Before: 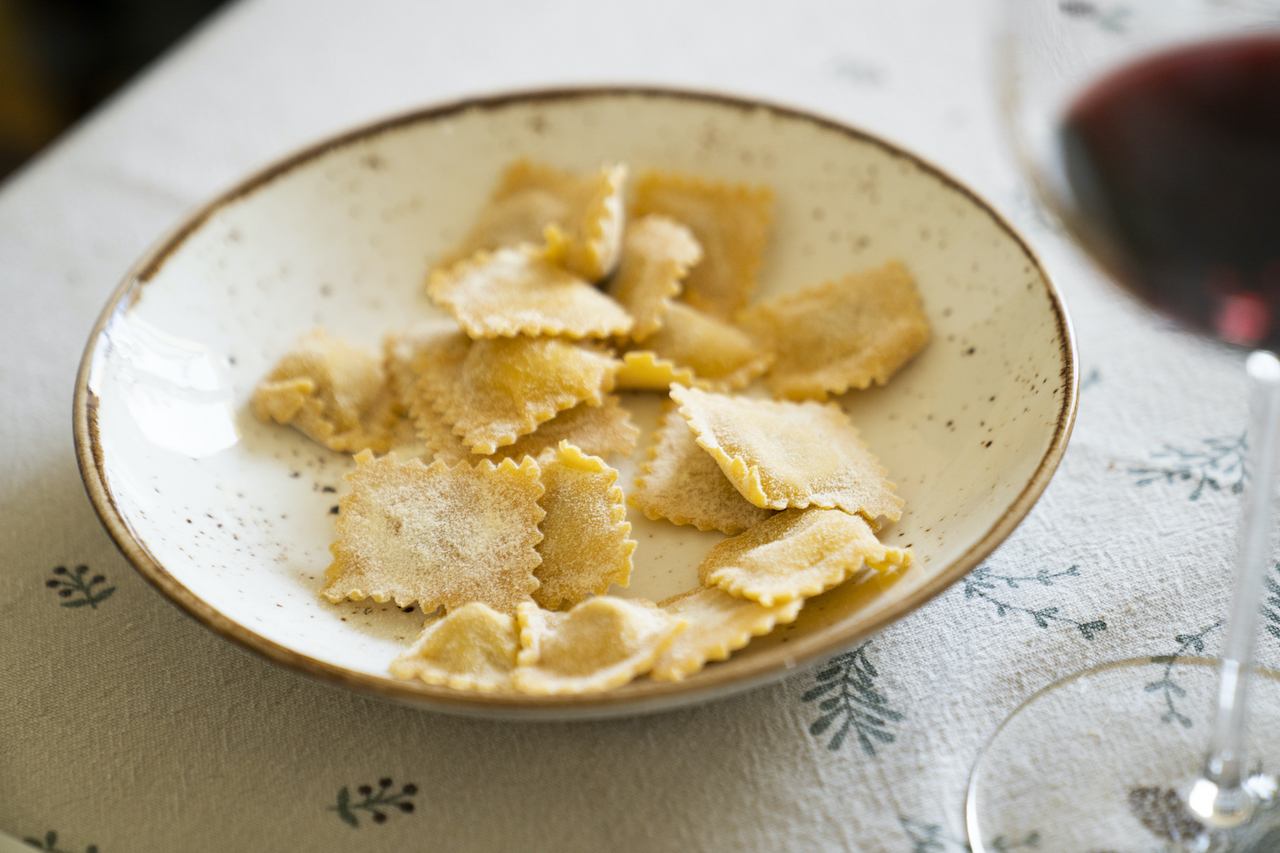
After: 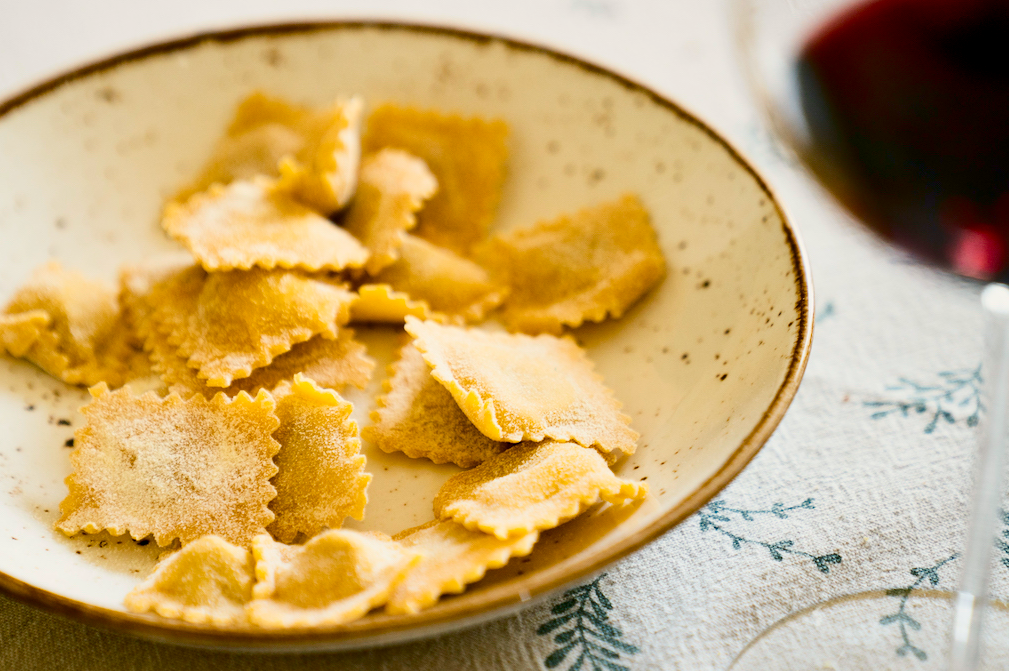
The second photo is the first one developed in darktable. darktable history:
crop and rotate: left 20.74%, top 7.912%, right 0.375%, bottom 13.378%
contrast brightness saturation: contrast 0.28
shadows and highlights: shadows -20, white point adjustment -2, highlights -35
color balance rgb: shadows lift › chroma 1%, shadows lift › hue 240.84°, highlights gain › chroma 2%, highlights gain › hue 73.2°, global offset › luminance -0.5%, perceptual saturation grading › global saturation 20%, perceptual saturation grading › highlights -25%, perceptual saturation grading › shadows 50%, global vibrance 25.26%
